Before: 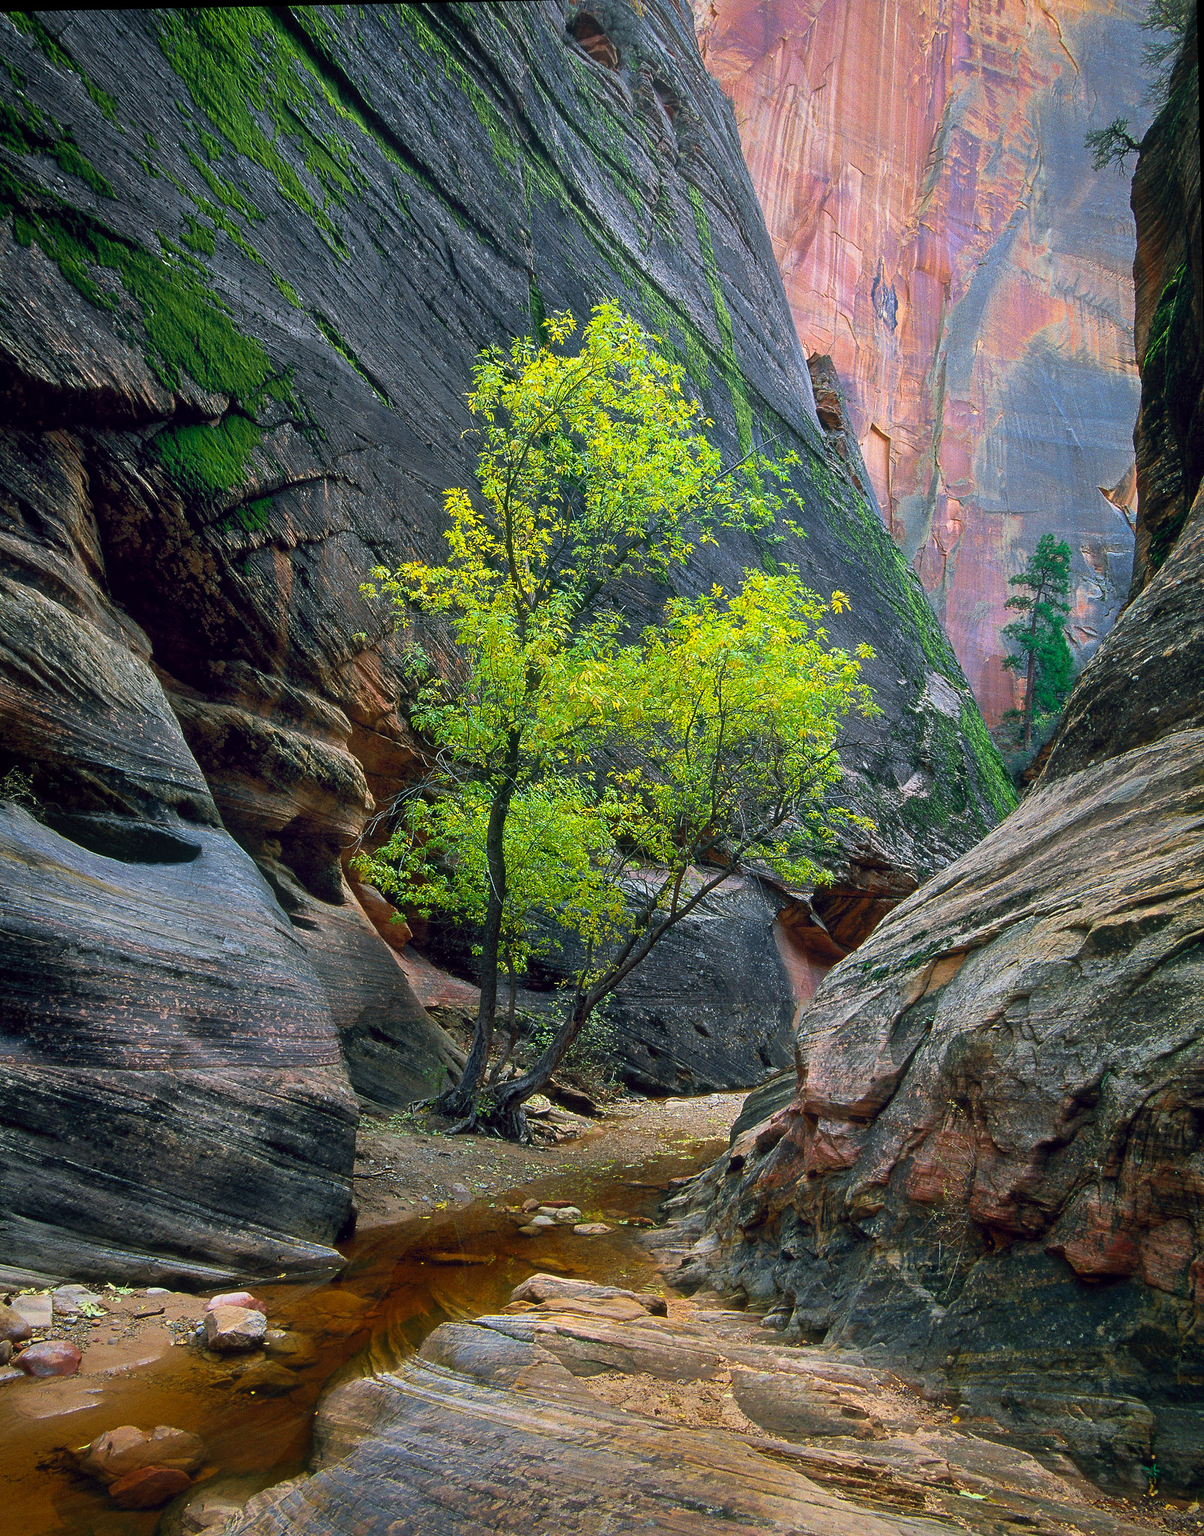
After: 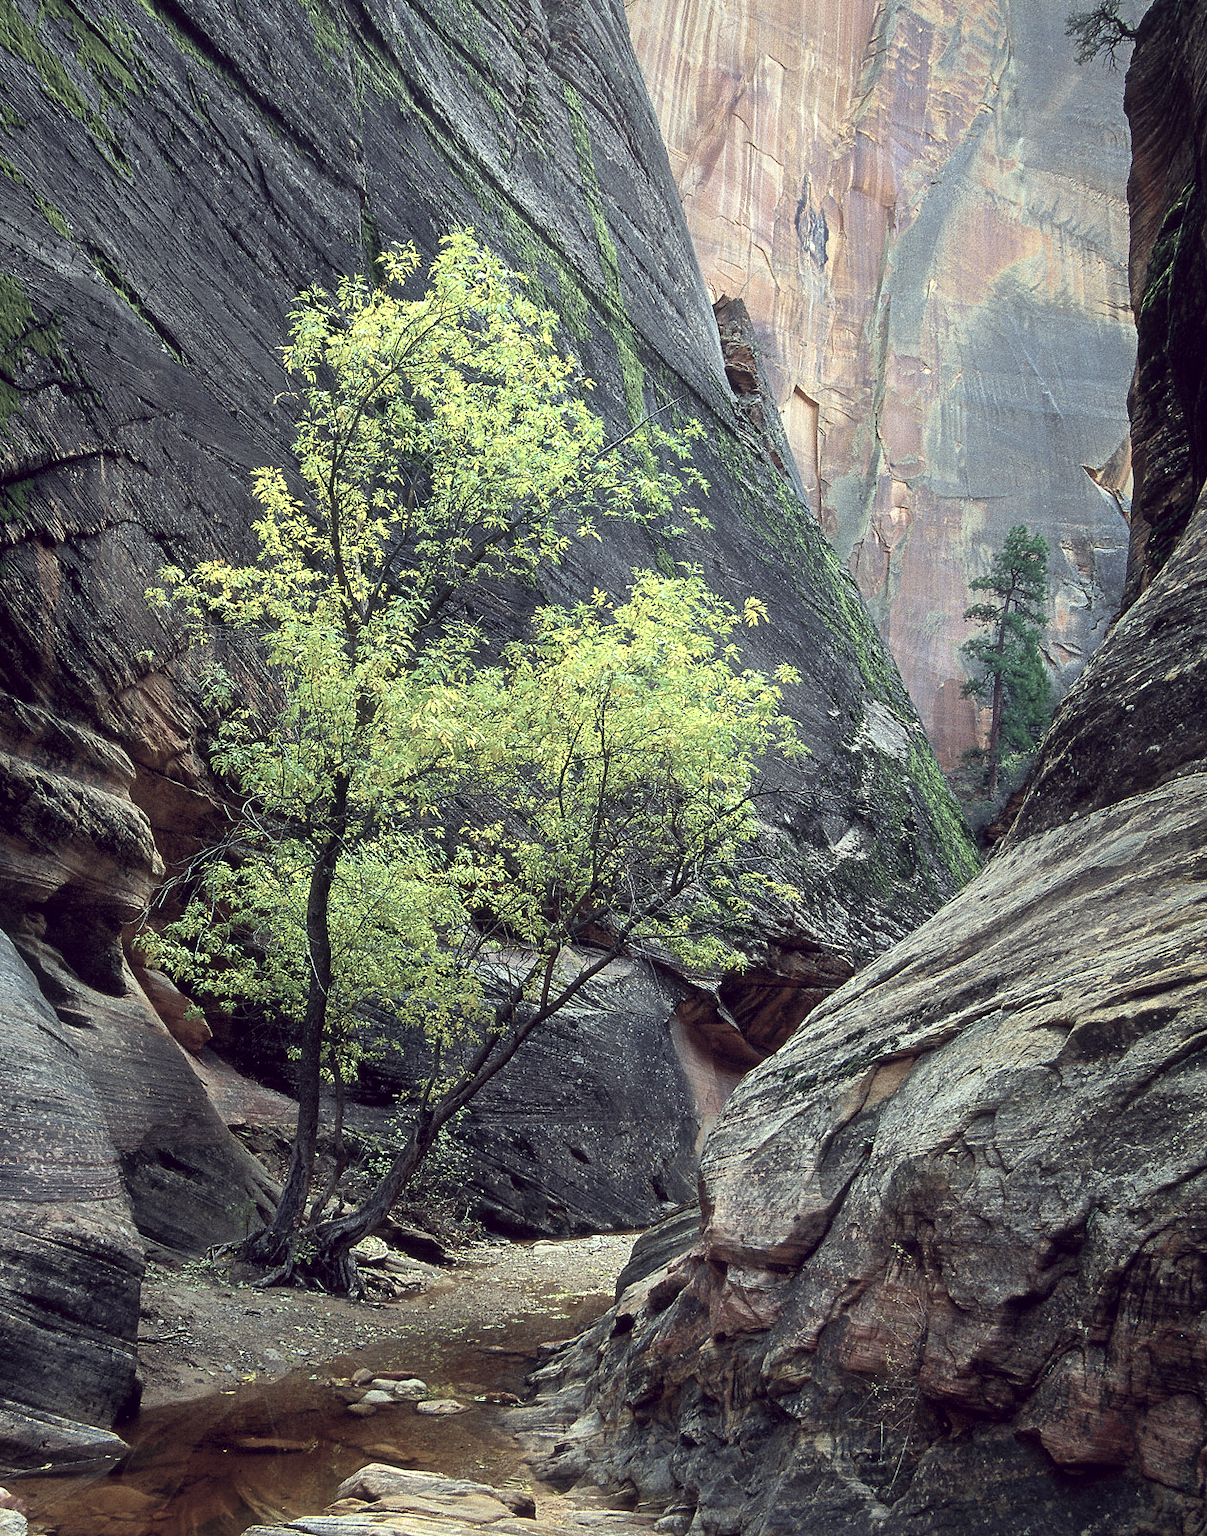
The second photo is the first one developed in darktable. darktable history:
tone equalizer: -8 EV -0.438 EV, -7 EV -0.41 EV, -6 EV -0.371 EV, -5 EV -0.224 EV, -3 EV 0.192 EV, -2 EV 0.308 EV, -1 EV 0.409 EV, +0 EV 0.386 EV
crop and rotate: left 20.469%, top 7.842%, right 0.497%, bottom 13.318%
color correction: highlights a* -20.16, highlights b* 20.03, shadows a* 19.46, shadows b* -21.07, saturation 0.417
tone curve: curves: ch0 [(0, 0) (0.003, 0.003) (0.011, 0.011) (0.025, 0.024) (0.044, 0.043) (0.069, 0.068) (0.1, 0.097) (0.136, 0.133) (0.177, 0.173) (0.224, 0.219) (0.277, 0.27) (0.335, 0.327) (0.399, 0.39) (0.468, 0.457) (0.543, 0.545) (0.623, 0.625) (0.709, 0.71) (0.801, 0.801) (0.898, 0.898) (1, 1)], color space Lab, independent channels, preserve colors none
